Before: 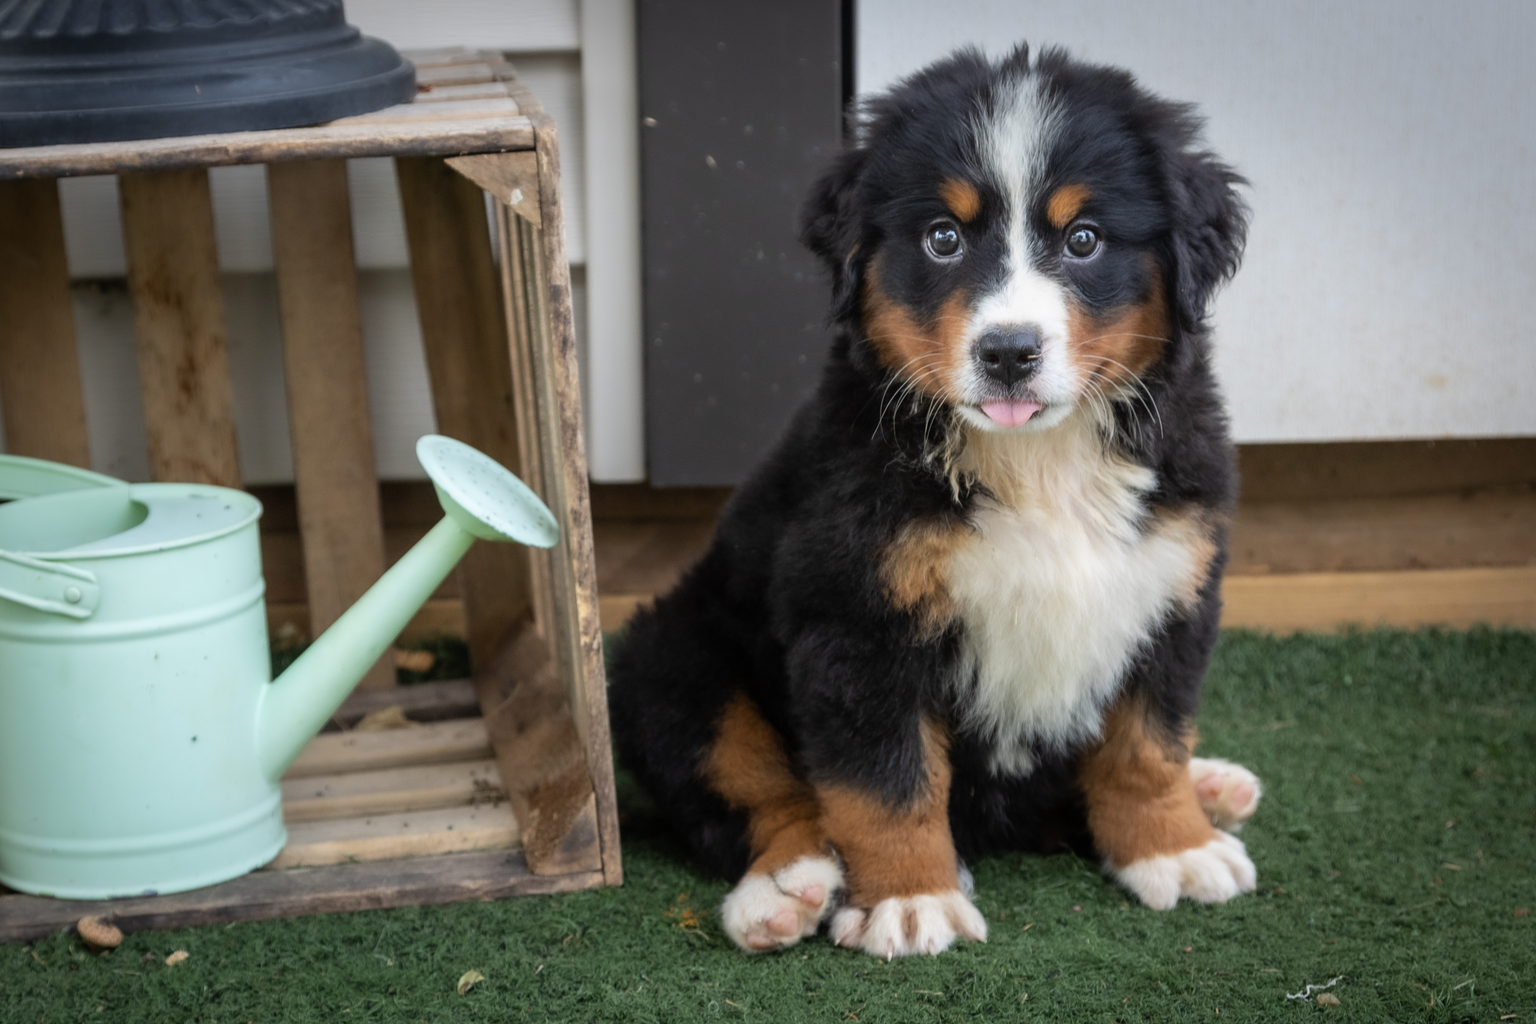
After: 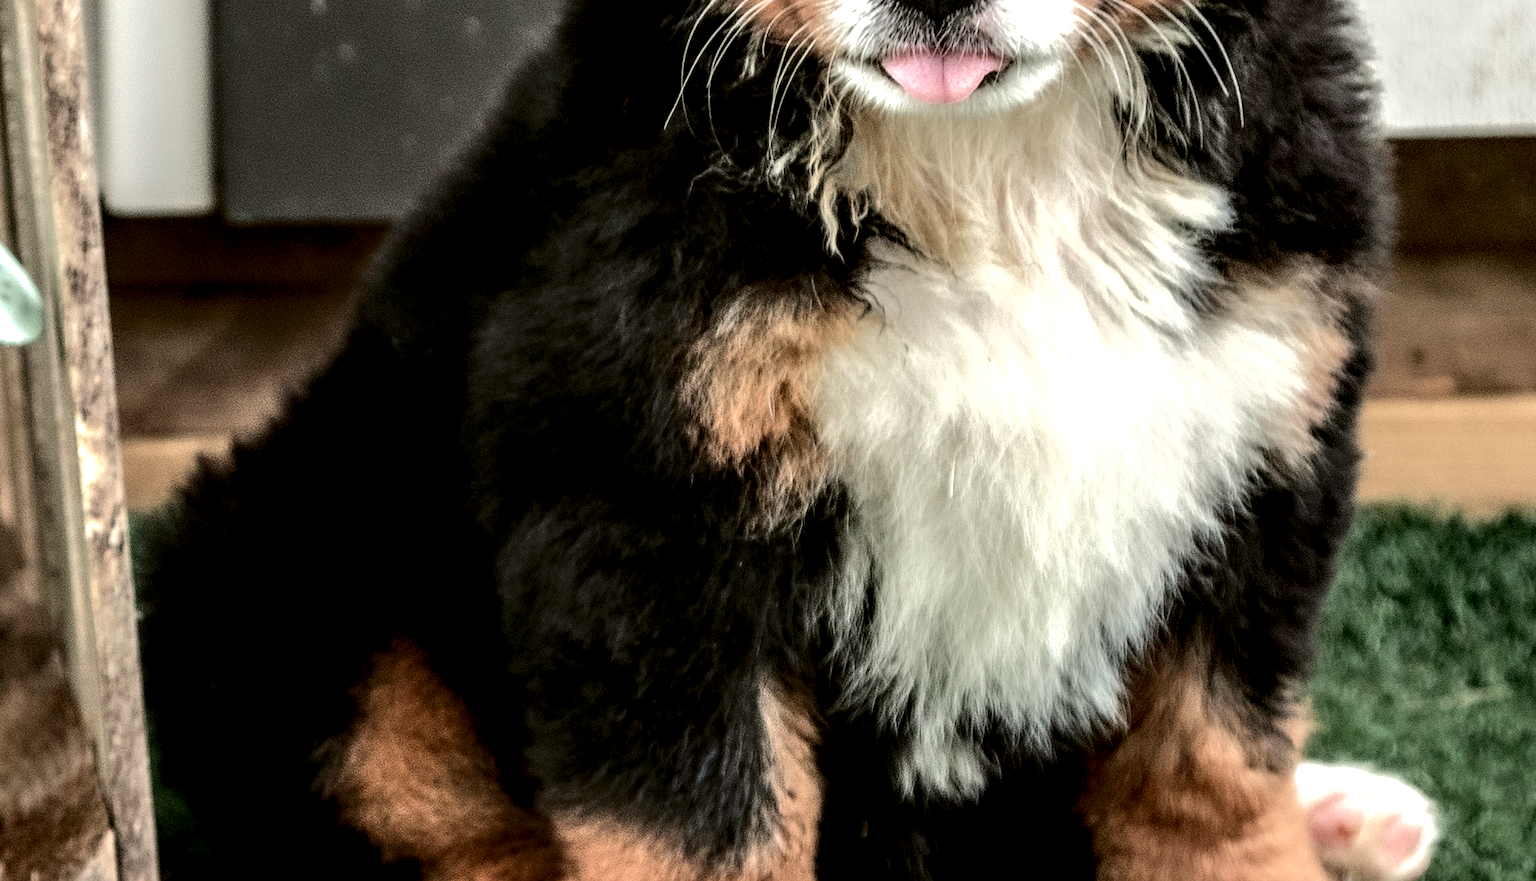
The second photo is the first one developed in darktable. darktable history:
tone equalizer: -8 EV 0.25 EV, -7 EV 0.417 EV, -6 EV 0.417 EV, -5 EV 0.25 EV, -3 EV -0.25 EV, -2 EV -0.417 EV, -1 EV -0.417 EV, +0 EV -0.25 EV, edges refinement/feathering 500, mask exposure compensation -1.57 EV, preserve details guided filter
sharpen: radius 1
crop: left 35.03%, top 36.625%, right 14.663%, bottom 20.057%
local contrast: detail 203%
rgb curve: curves: ch0 [(0, 0) (0.078, 0.051) (0.929, 0.956) (1, 1)], compensate middle gray true
tone curve: curves: ch0 [(0, 0.039) (0.194, 0.159) (0.469, 0.544) (0.693, 0.77) (0.751, 0.871) (1, 1)]; ch1 [(0, 0) (0.508, 0.506) (0.547, 0.563) (0.592, 0.631) (0.715, 0.706) (1, 1)]; ch2 [(0, 0) (0.243, 0.175) (0.362, 0.301) (0.492, 0.515) (0.544, 0.557) (0.595, 0.612) (0.631, 0.641) (1, 1)], color space Lab, independent channels, preserve colors none
